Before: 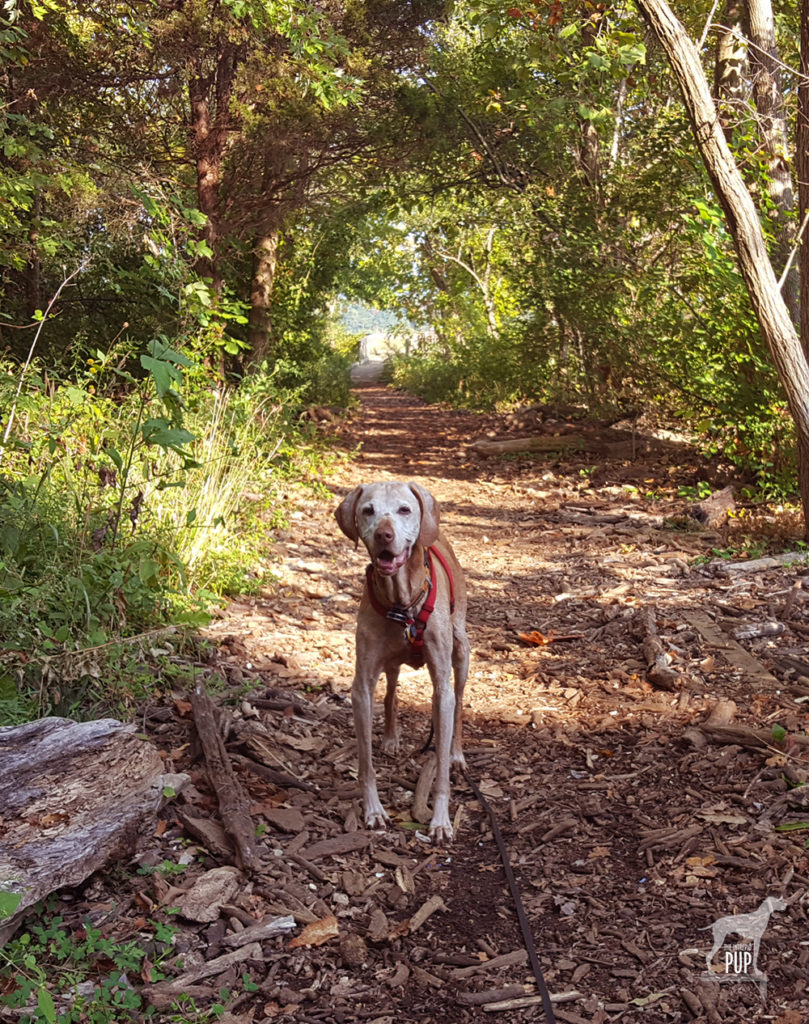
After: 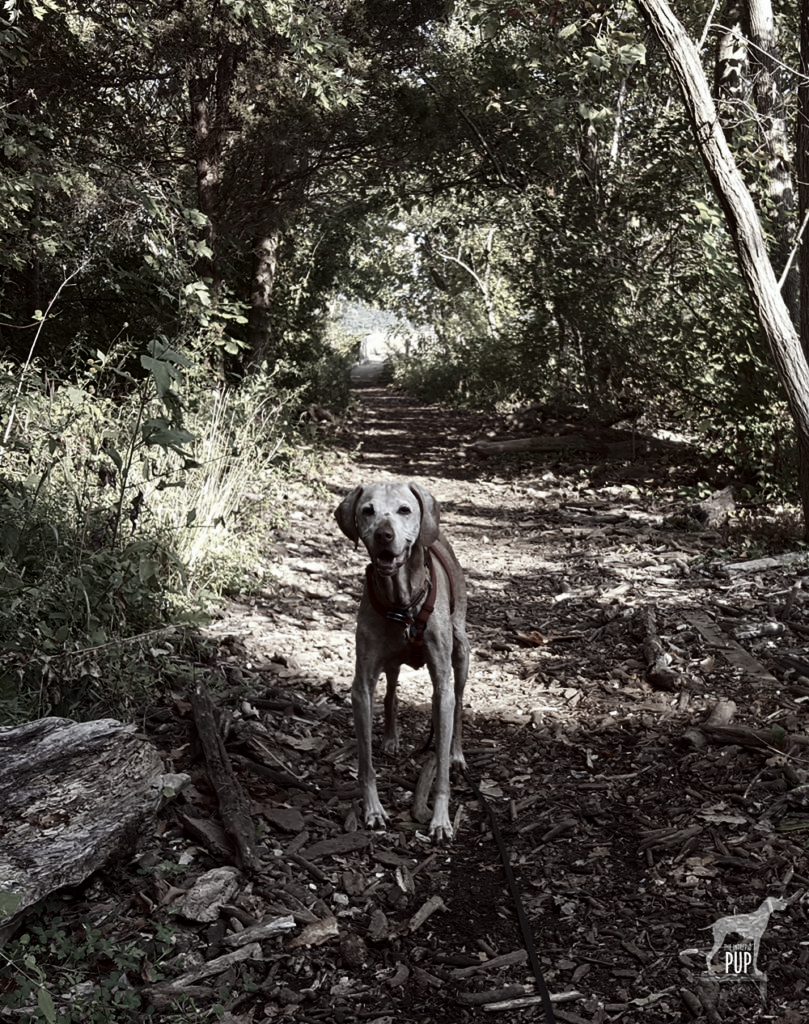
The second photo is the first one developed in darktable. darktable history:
color contrast: green-magenta contrast 1.1, blue-yellow contrast 1.1, unbound 0
white balance: red 0.978, blue 0.999
color correction: saturation 0.2
contrast brightness saturation: contrast 0.19, brightness -0.24, saturation 0.11
